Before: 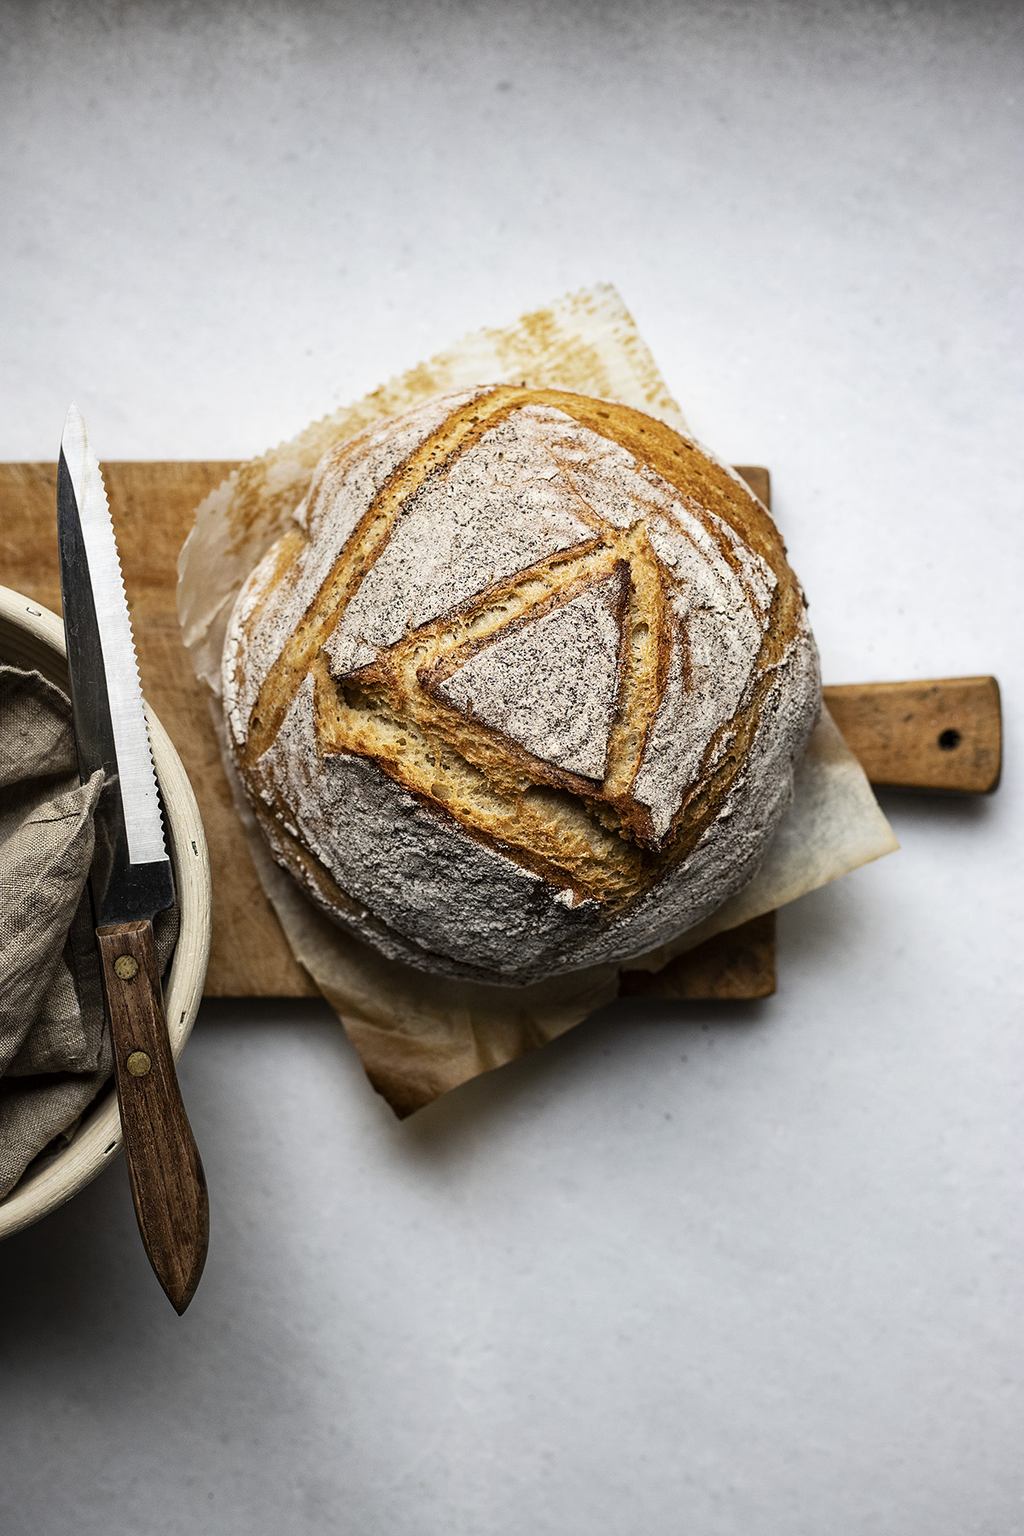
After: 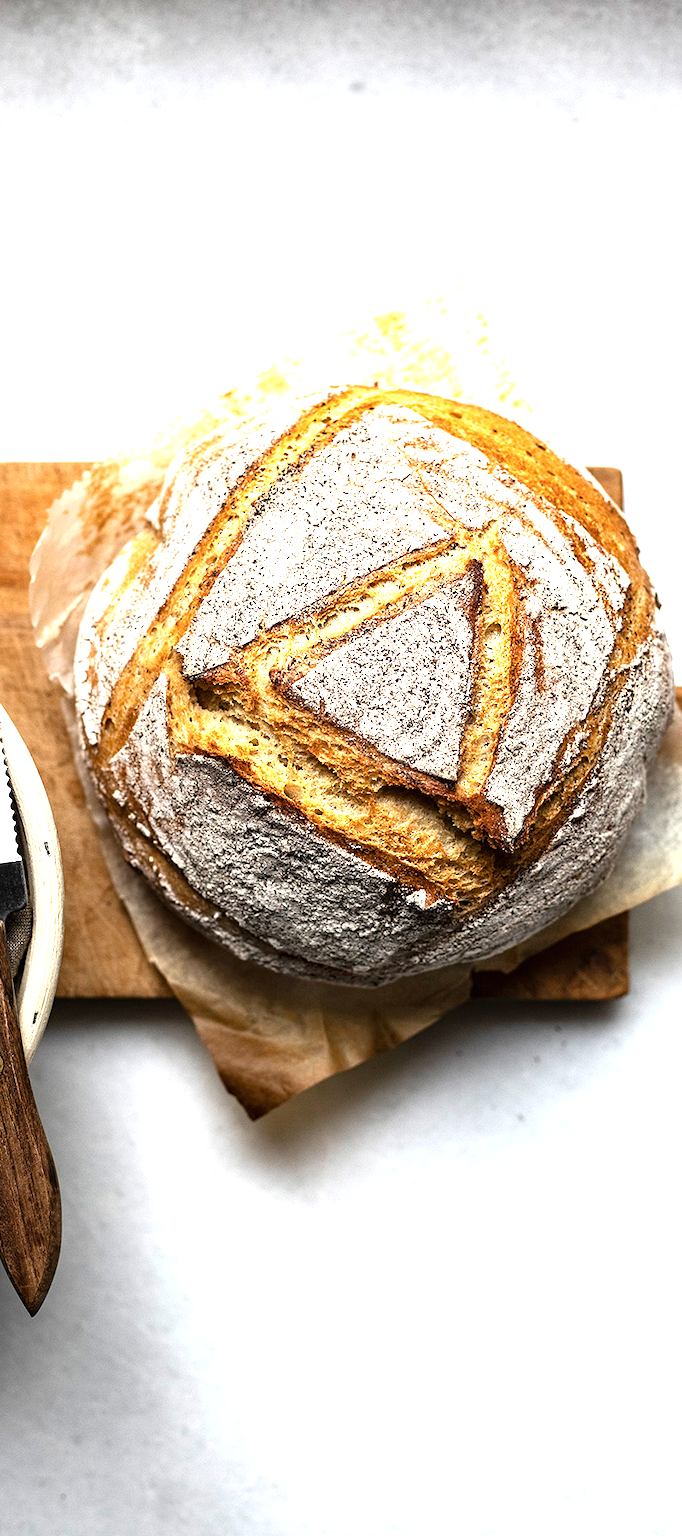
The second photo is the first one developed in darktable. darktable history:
crop and rotate: left 14.436%, right 18.898%
exposure: black level correction 0, exposure 1.1 EV, compensate highlight preservation false
